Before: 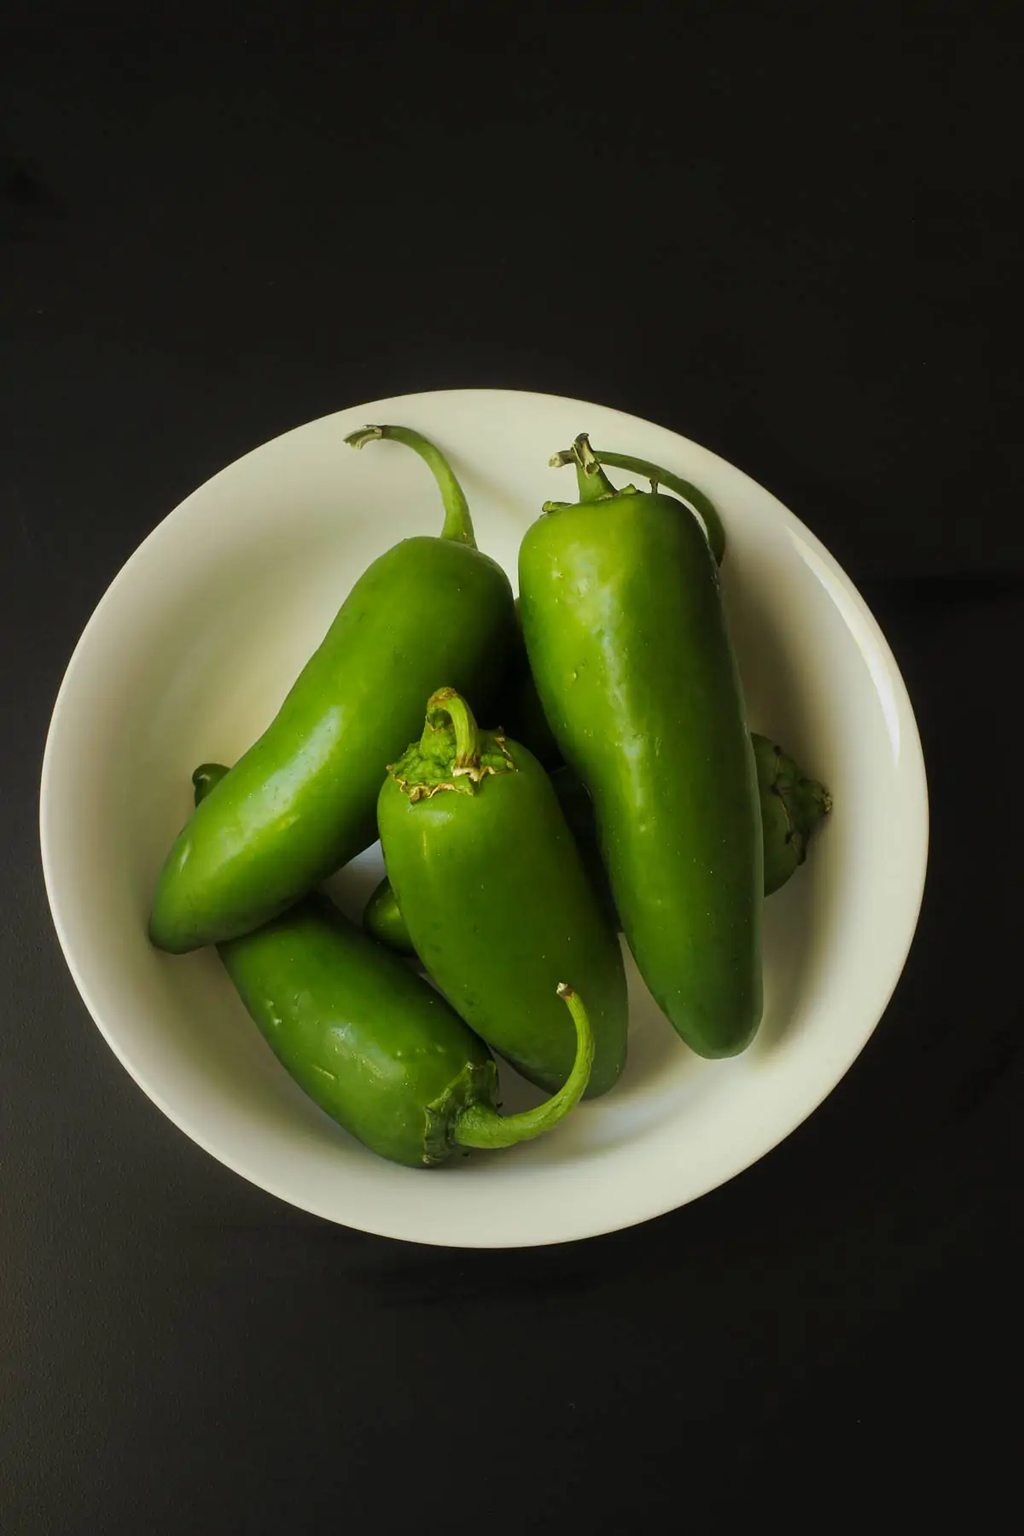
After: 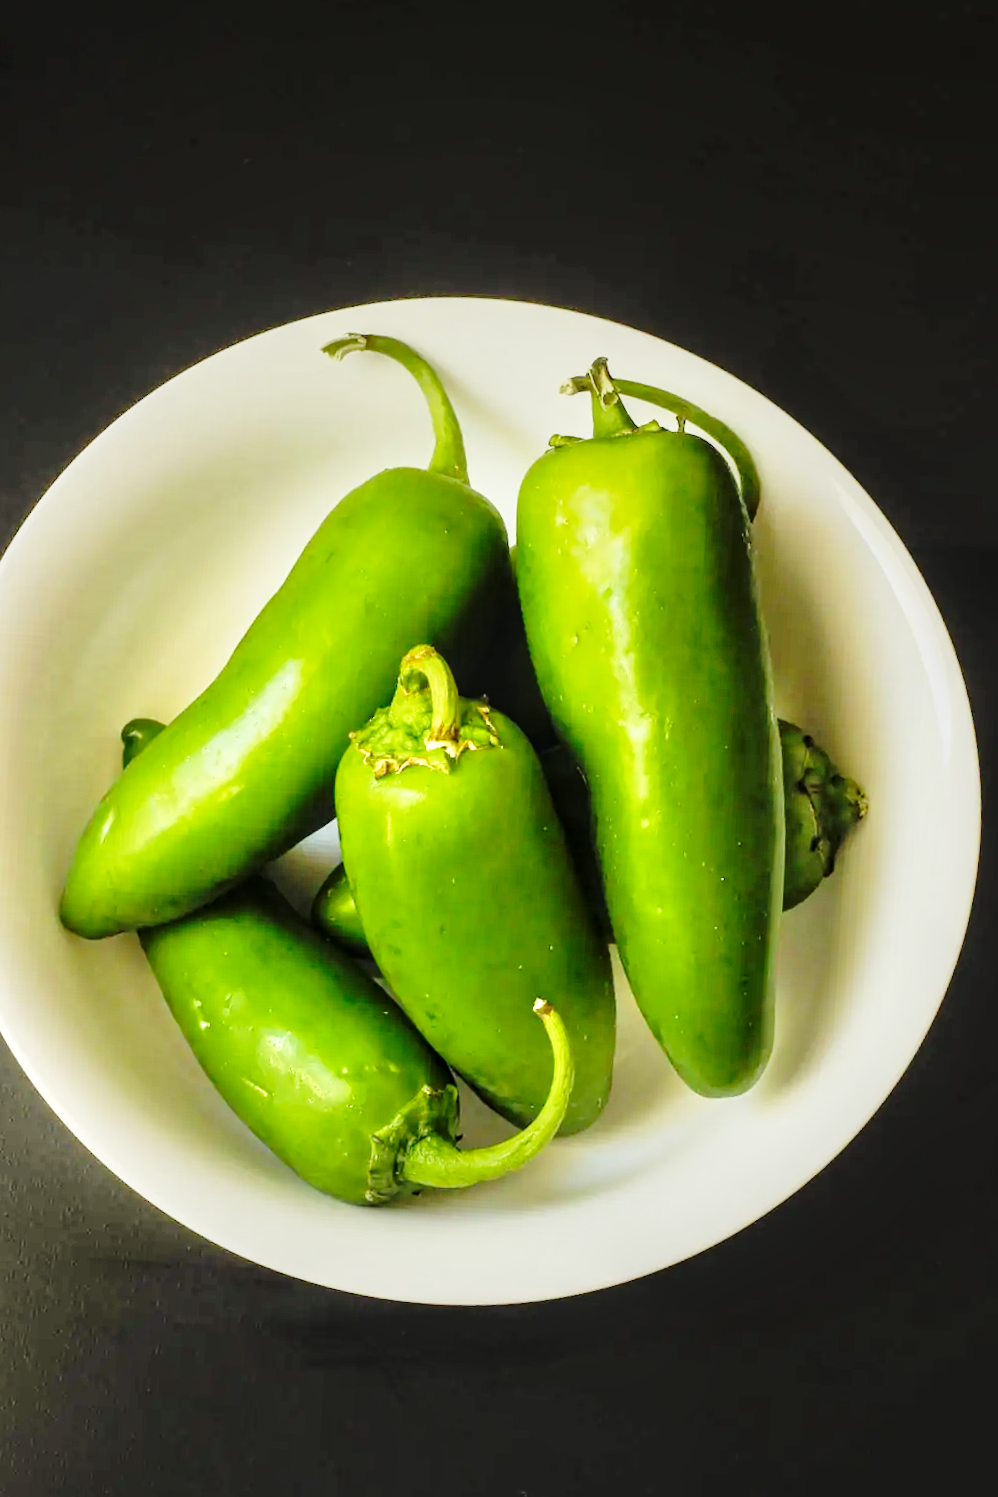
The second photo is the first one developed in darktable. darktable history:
base curve: curves: ch0 [(0, 0) (0.036, 0.037) (0.121, 0.228) (0.46, 0.76) (0.859, 0.983) (1, 1)], preserve colors none
tone equalizer: -7 EV 0.15 EV, -6 EV 0.6 EV, -5 EV 1.15 EV, -4 EV 1.33 EV, -3 EV 1.15 EV, -2 EV 0.6 EV, -1 EV 0.15 EV, mask exposure compensation -0.5 EV
crop and rotate: angle -3.27°, left 5.211%, top 5.211%, right 4.607%, bottom 4.607%
local contrast: on, module defaults
color zones: curves: ch0 [(0.068, 0.464) (0.25, 0.5) (0.48, 0.508) (0.75, 0.536) (0.886, 0.476) (0.967, 0.456)]; ch1 [(0.066, 0.456) (0.25, 0.5) (0.616, 0.508) (0.746, 0.56) (0.934, 0.444)]
